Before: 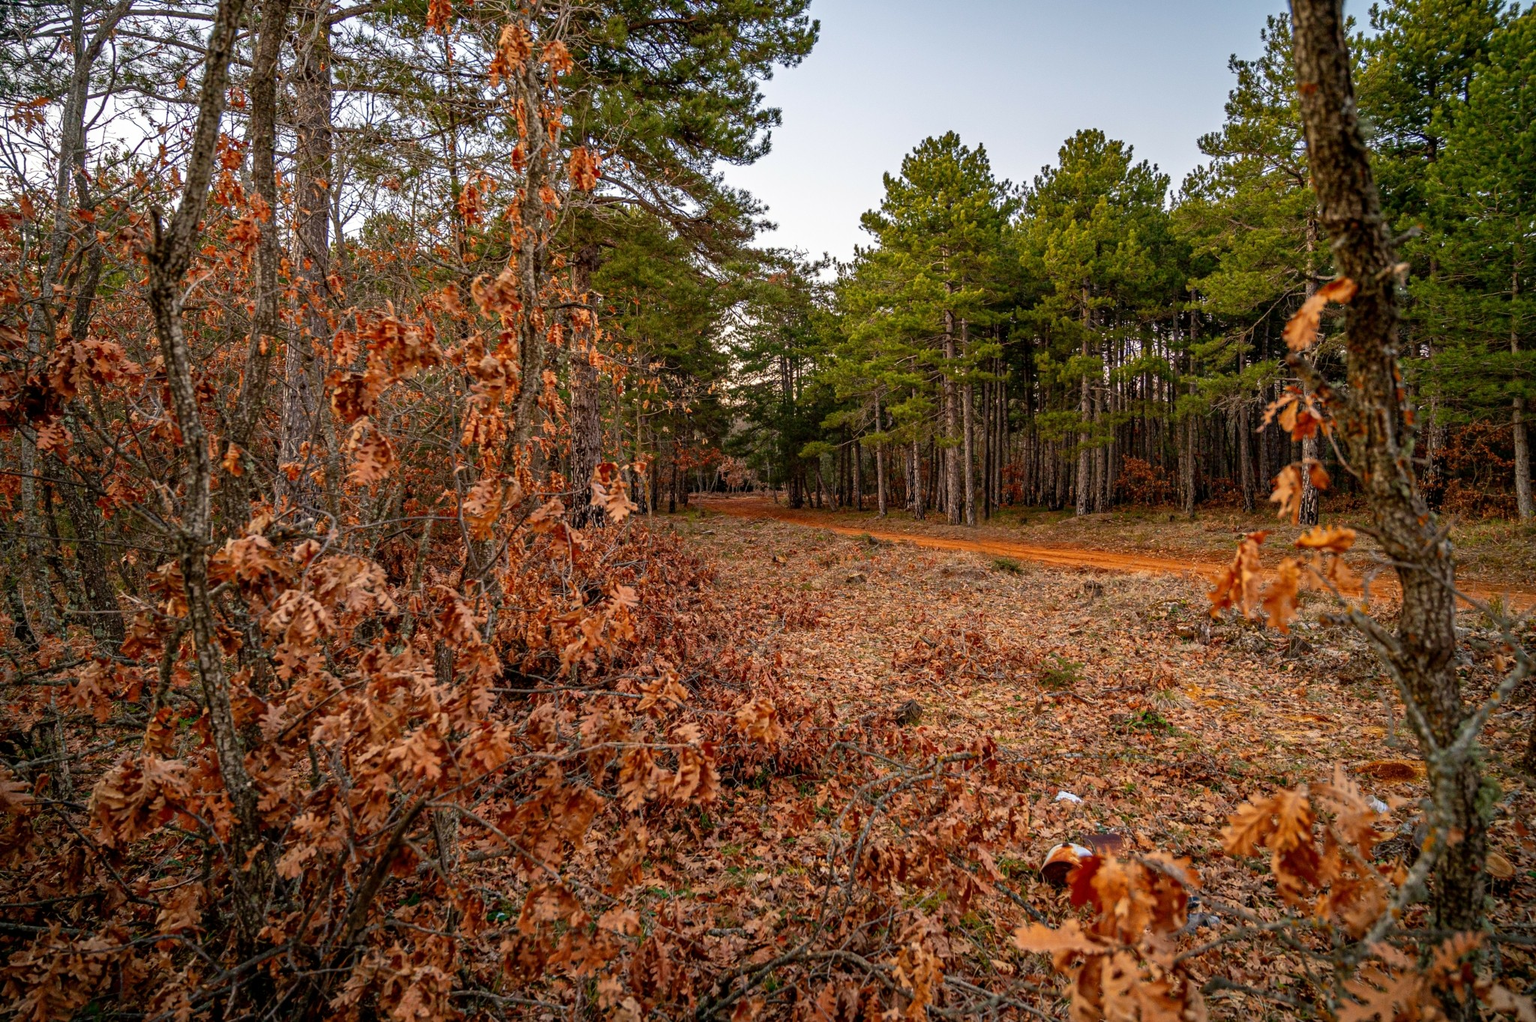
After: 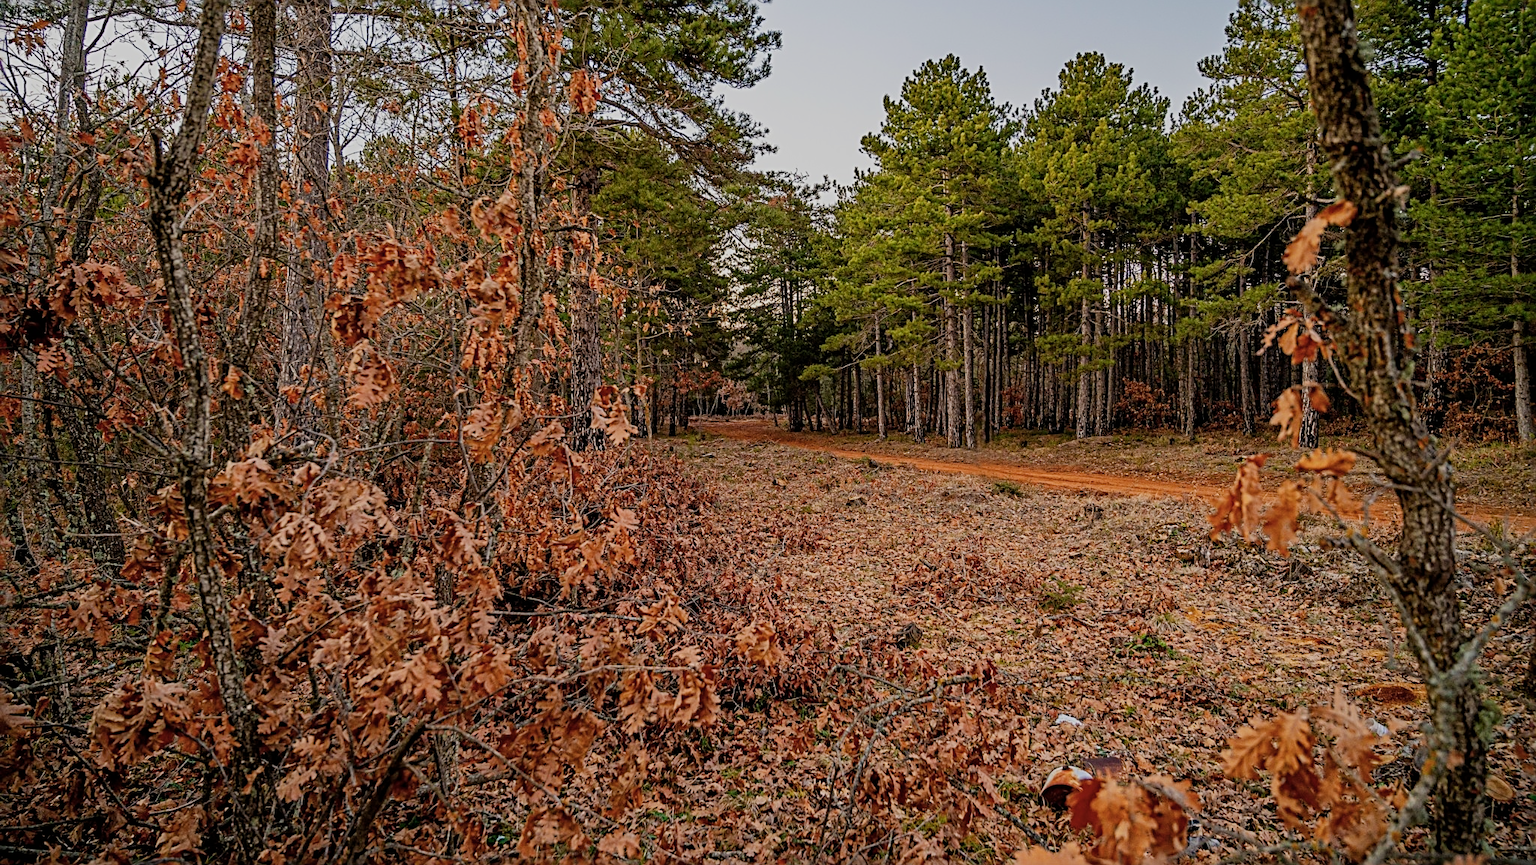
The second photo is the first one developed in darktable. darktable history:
color balance rgb: power › luminance 1.382%, perceptual saturation grading › global saturation -0.09%, contrast -9.785%
sharpen: radius 2.81, amount 0.714
filmic rgb: black relative exposure -7.65 EV, white relative exposure 4.56 EV, hardness 3.61
crop: top 7.579%, bottom 7.754%
color zones: curves: ch1 [(0.077, 0.436) (0.25, 0.5) (0.75, 0.5)]
